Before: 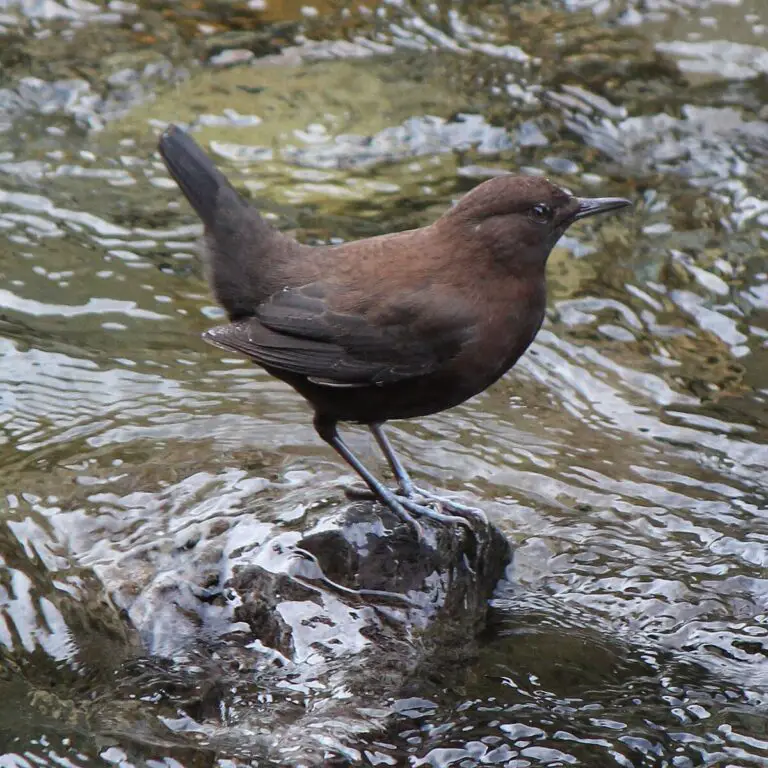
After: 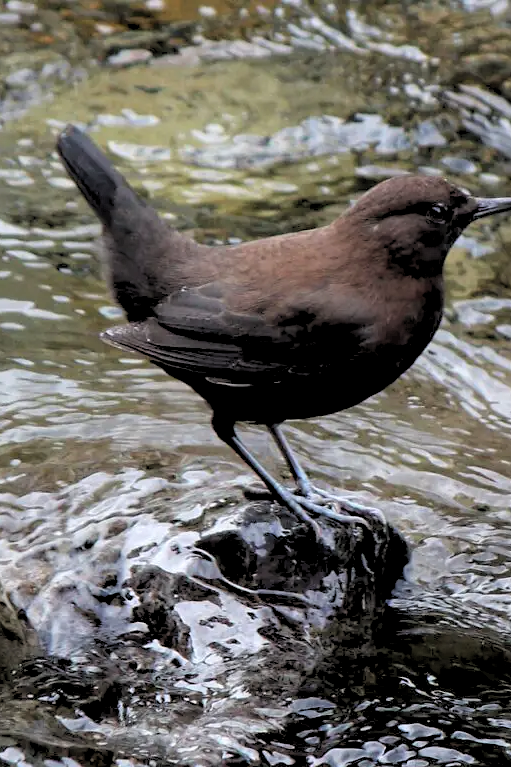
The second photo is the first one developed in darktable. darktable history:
crop and rotate: left 13.342%, right 19.991%
rgb levels: levels [[0.029, 0.461, 0.922], [0, 0.5, 1], [0, 0.5, 1]]
